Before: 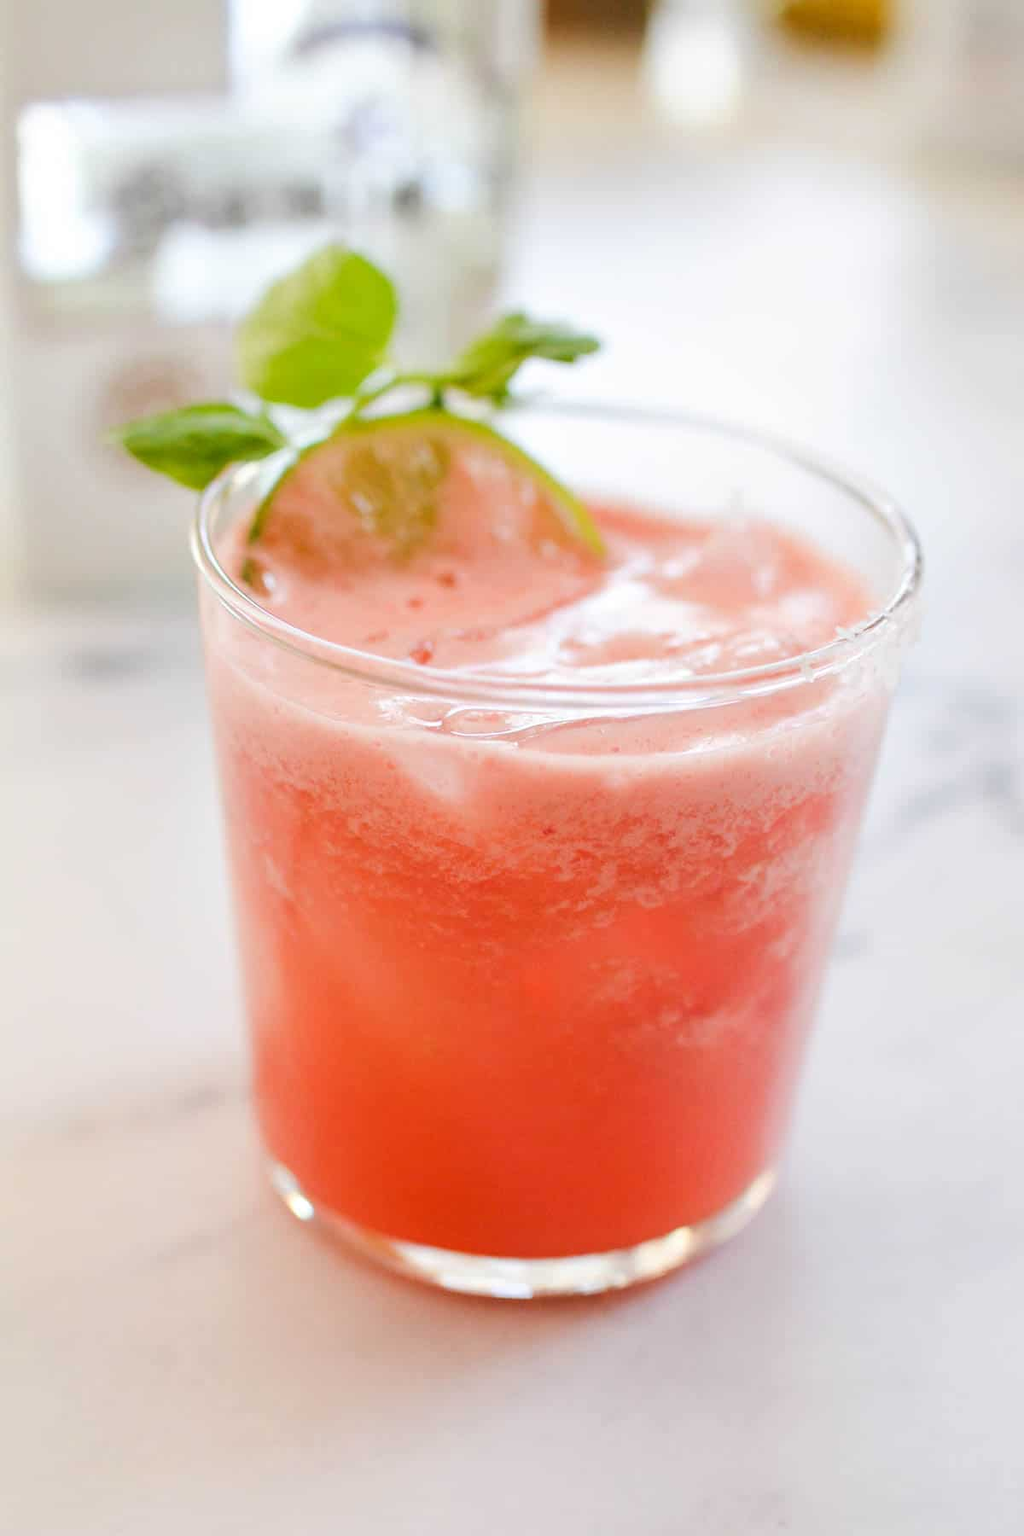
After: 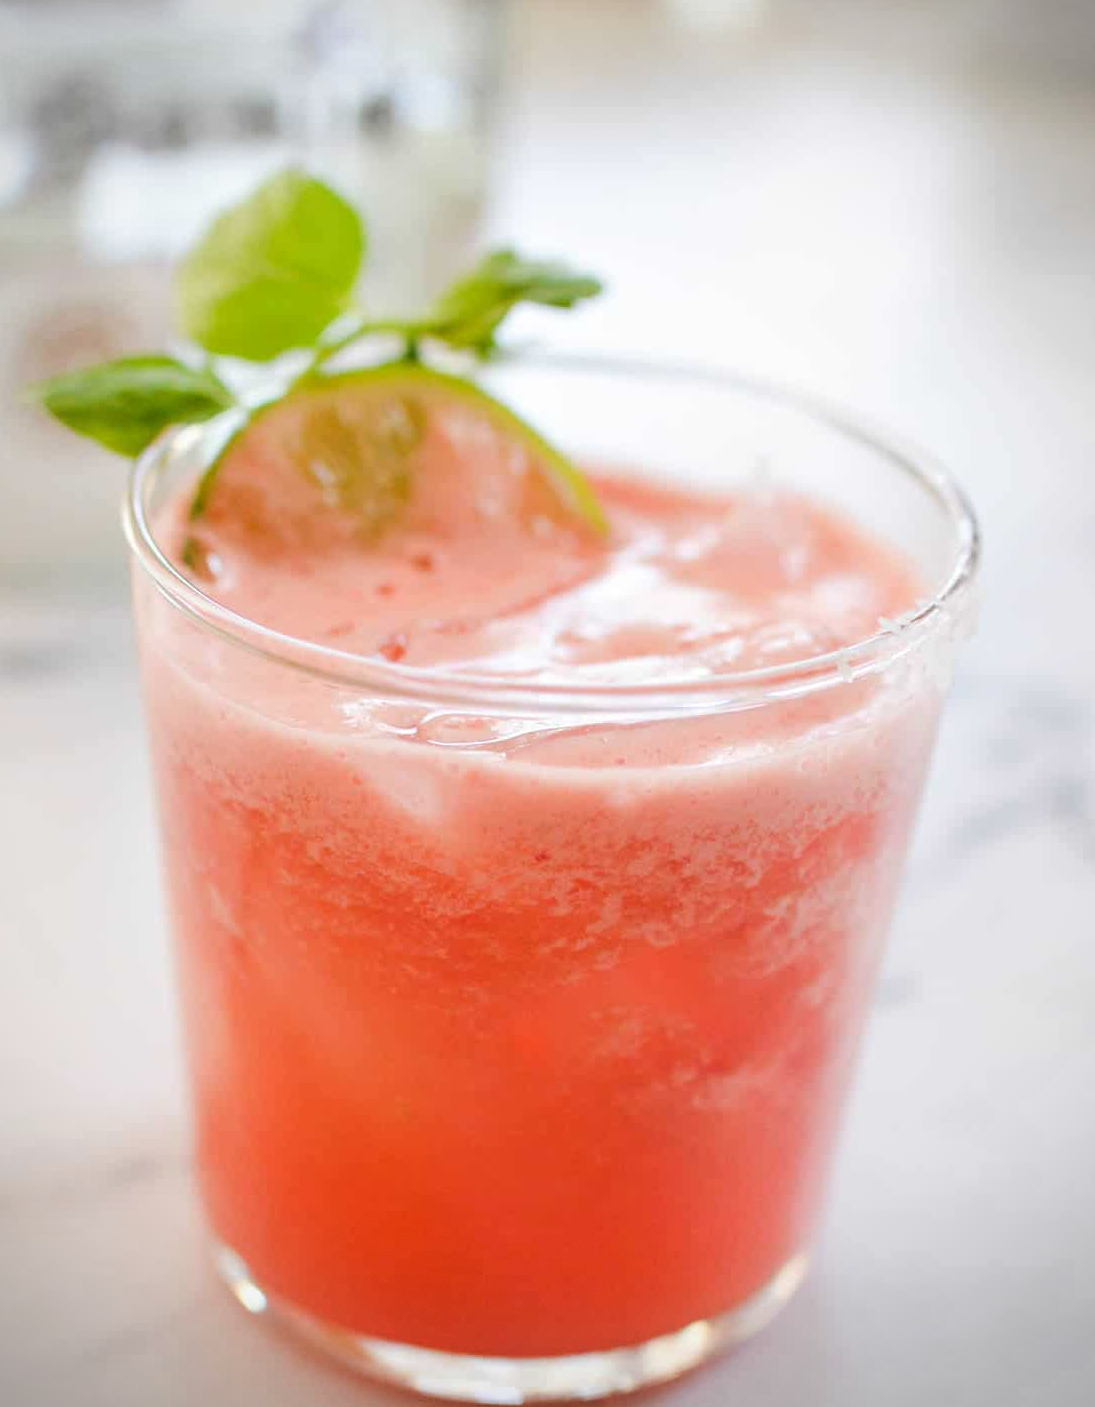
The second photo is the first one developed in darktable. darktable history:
crop: left 8.442%, top 6.533%, bottom 15.245%
vignetting: fall-off start 74.62%, fall-off radius 66.56%, dithering 8-bit output, unbound false
